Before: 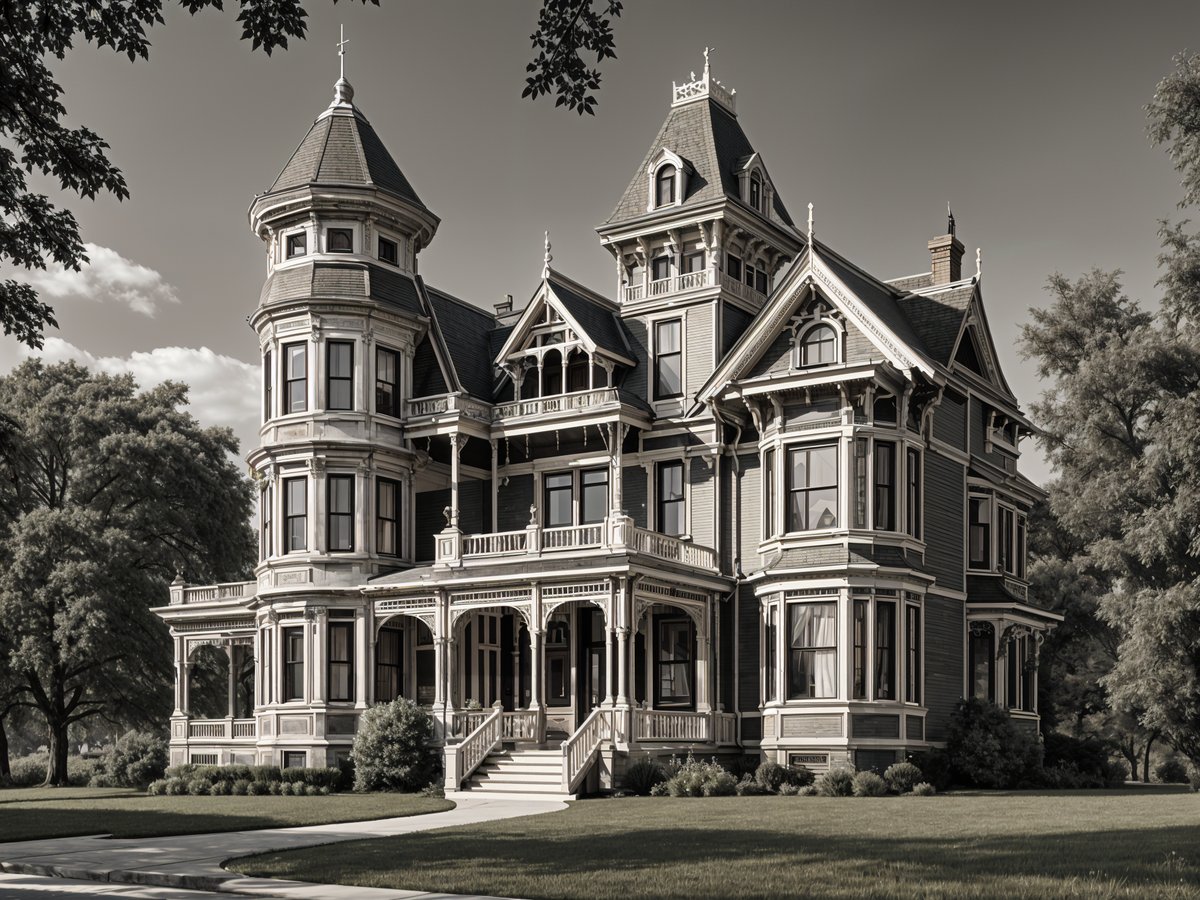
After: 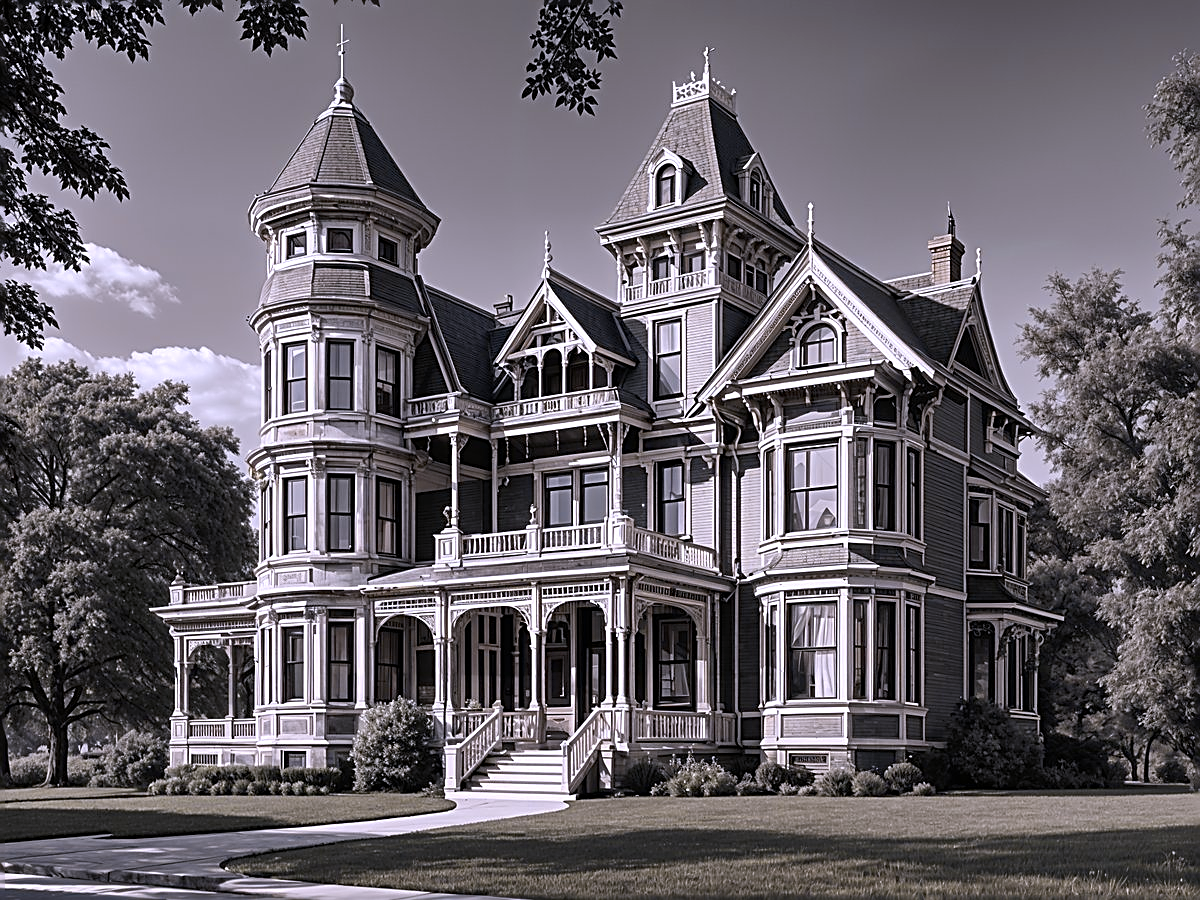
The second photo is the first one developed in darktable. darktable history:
color contrast: green-magenta contrast 0.8, blue-yellow contrast 1.1, unbound 0
sharpen: amount 0.901
white balance: red 1.042, blue 1.17
